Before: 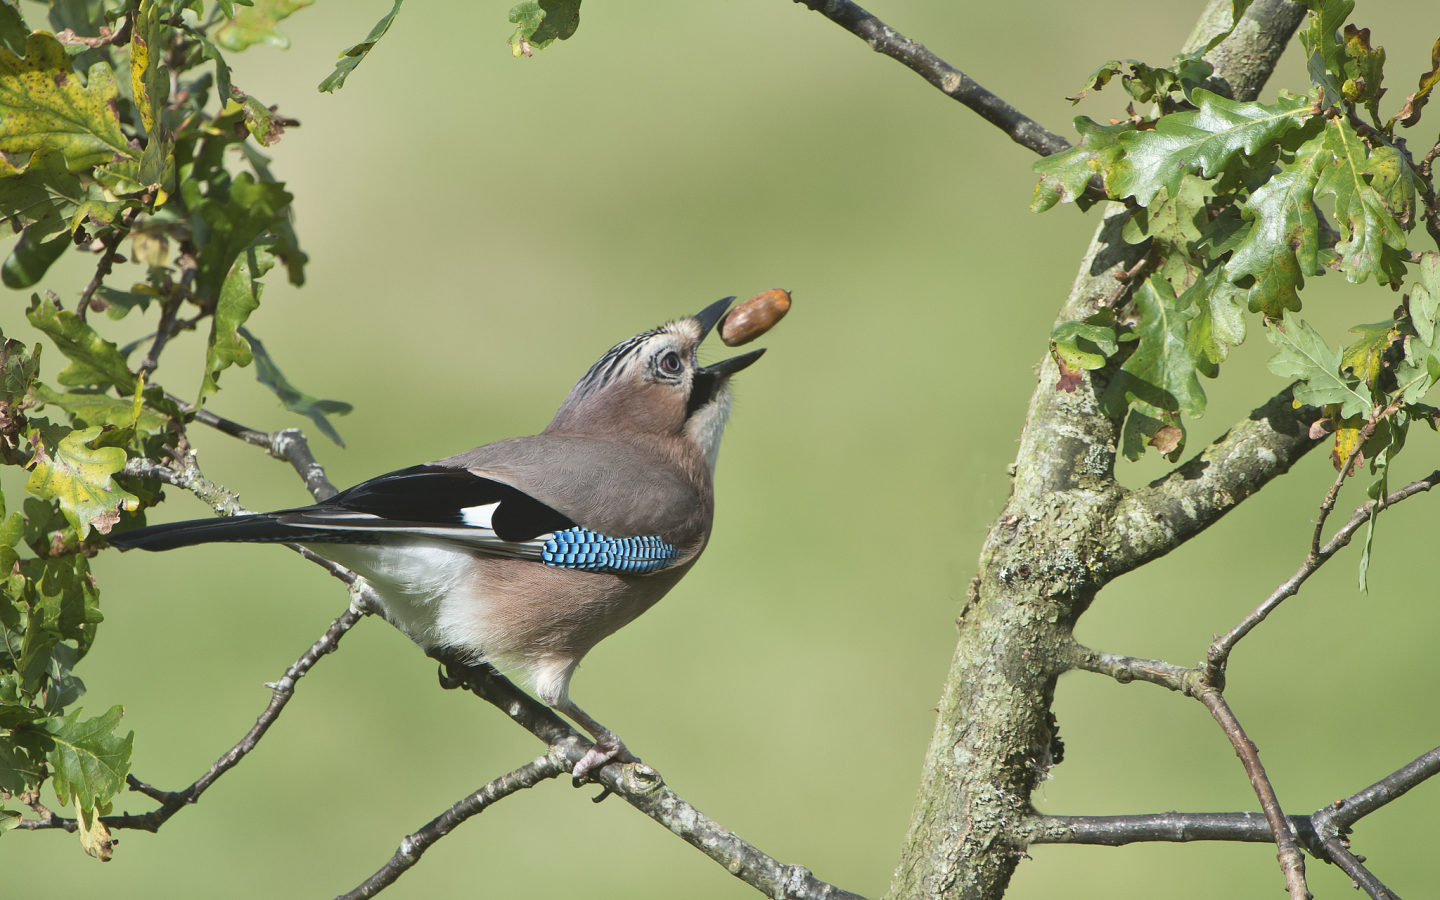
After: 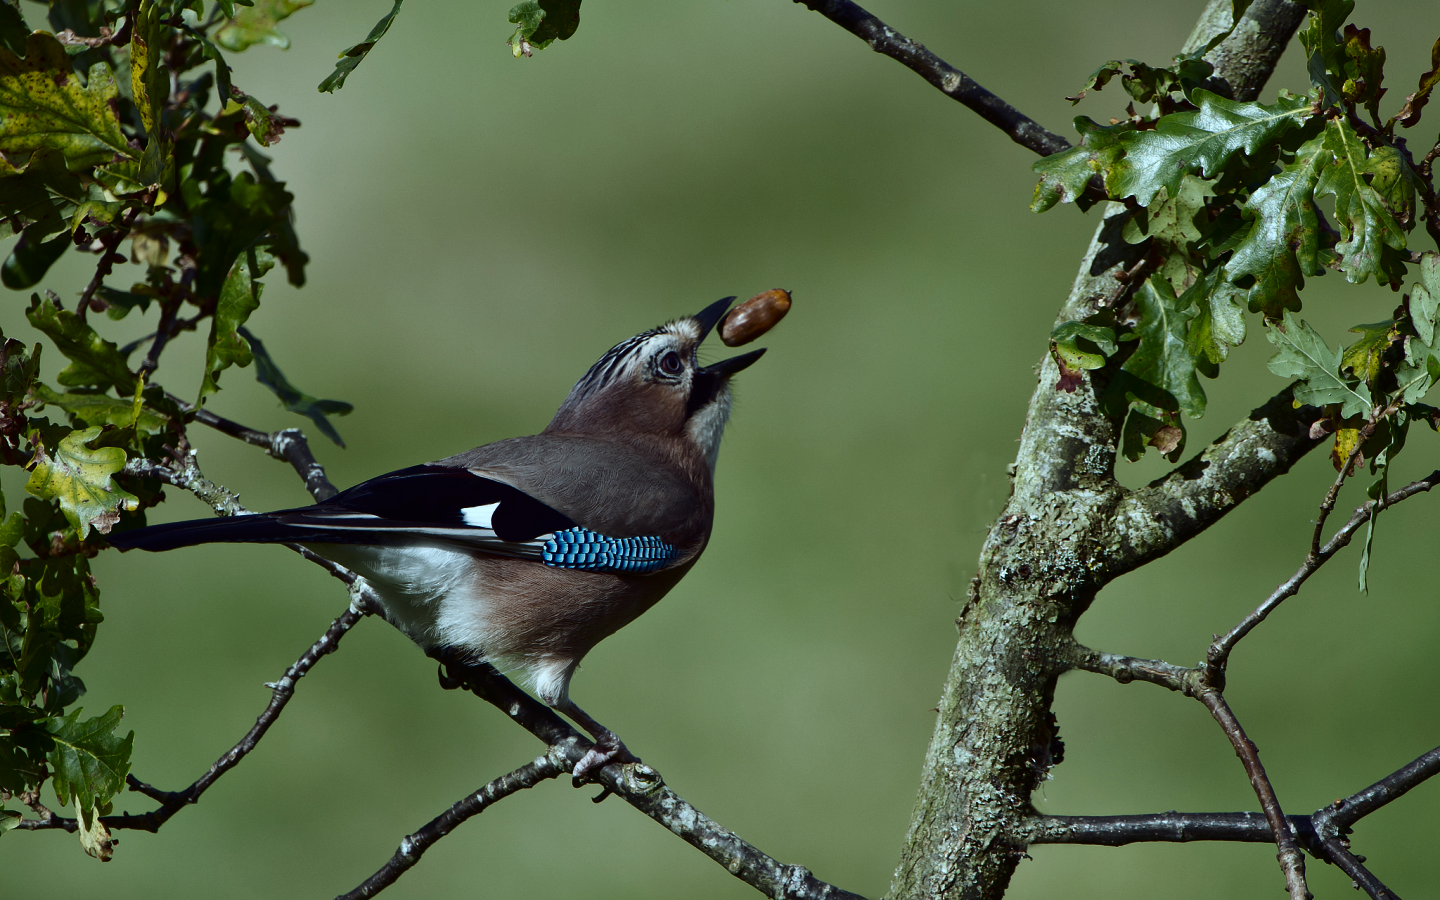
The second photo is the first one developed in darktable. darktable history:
contrast brightness saturation: contrast 0.092, brightness -0.581, saturation 0.174
color balance rgb: shadows lift › luminance -21.69%, shadows lift › chroma 8.866%, shadows lift › hue 282.9°, perceptual saturation grading › global saturation 17.065%
color correction: highlights a* -12.96, highlights b* -17.92, saturation 0.698
